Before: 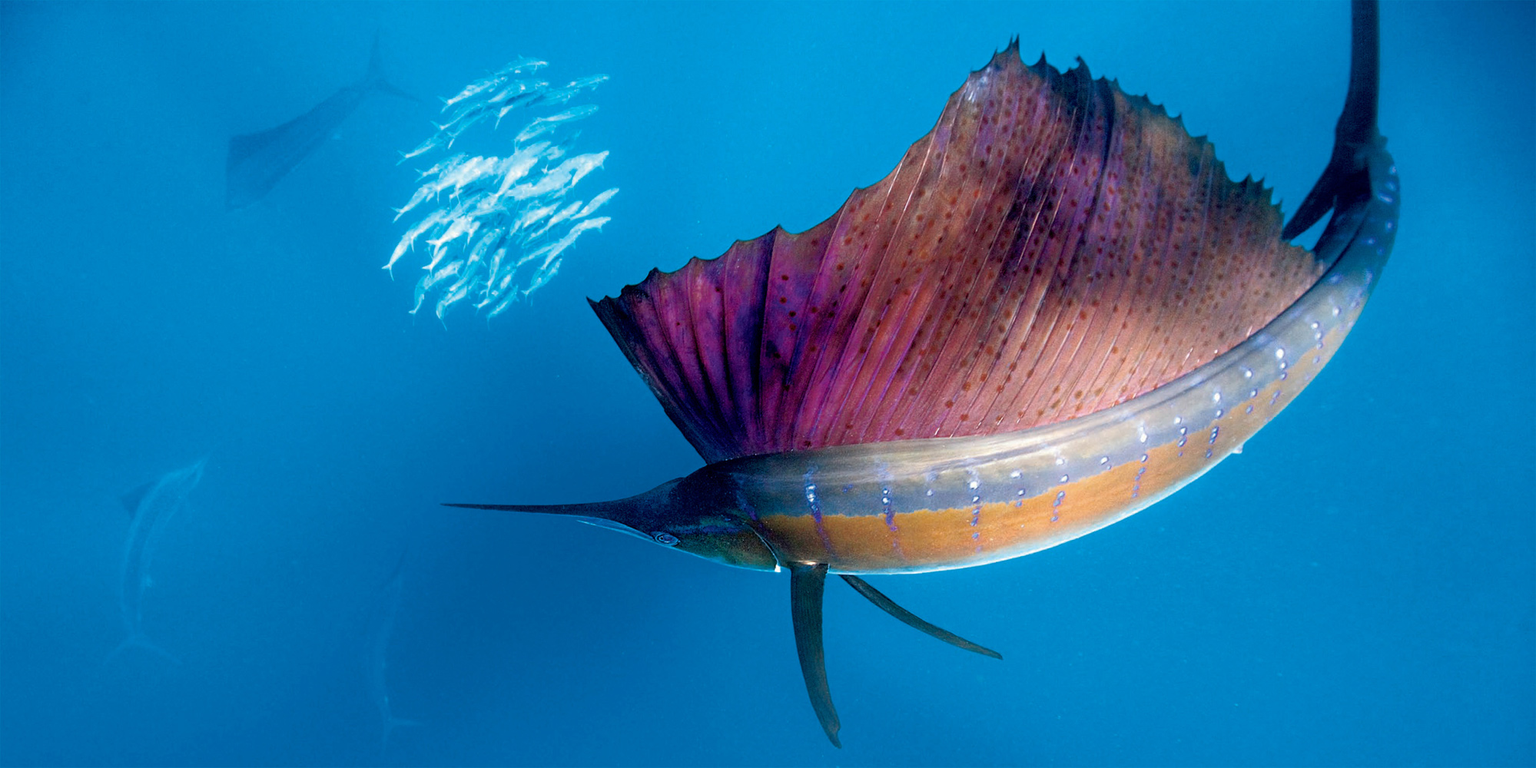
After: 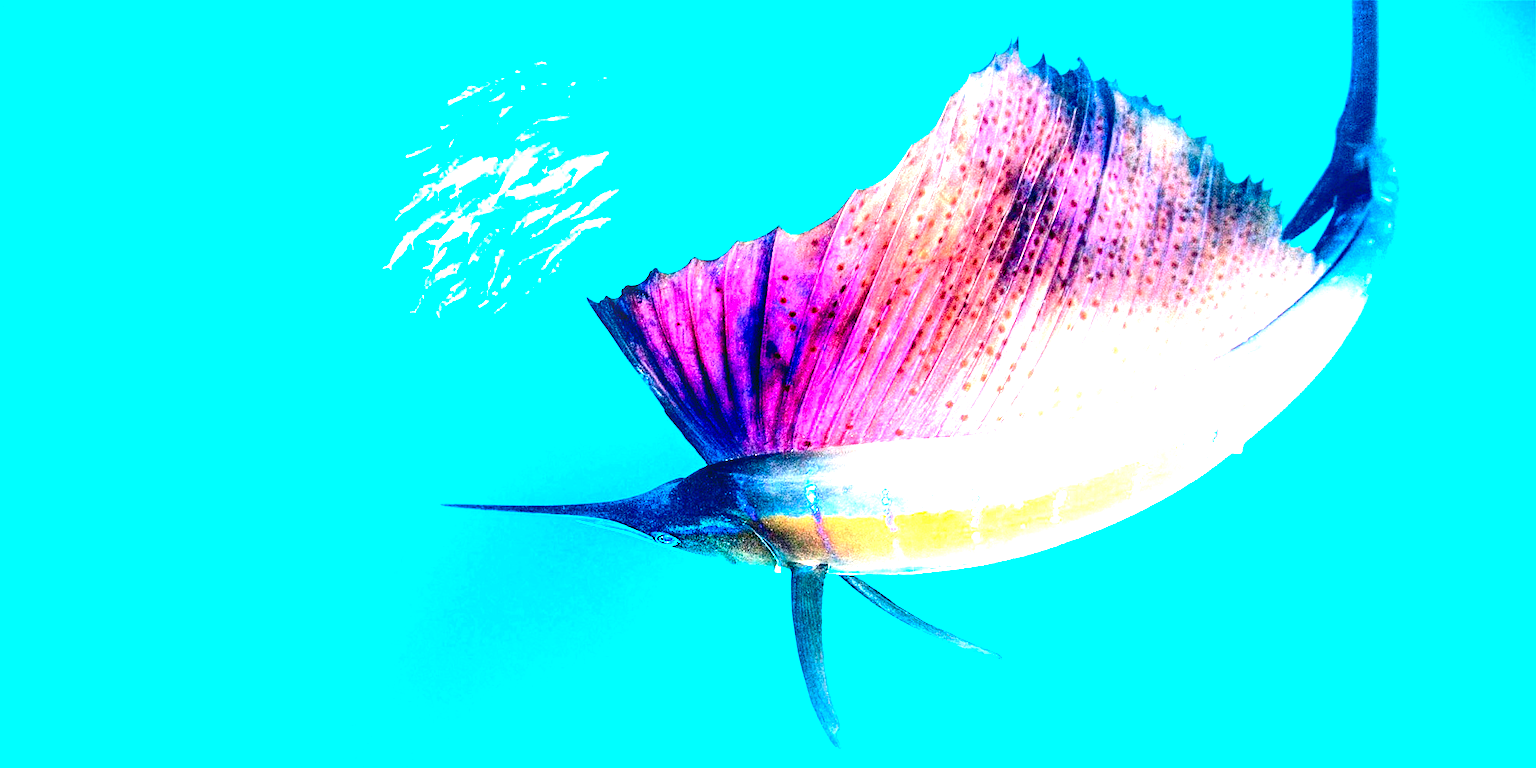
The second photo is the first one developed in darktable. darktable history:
exposure: exposure 3.079 EV, compensate highlight preservation false
local contrast: detail 130%
contrast brightness saturation: contrast 0.225, brightness -0.194, saturation 0.234
color correction: highlights a* 4.03, highlights b* 4.99, shadows a* -8.25, shadows b* 4.95
